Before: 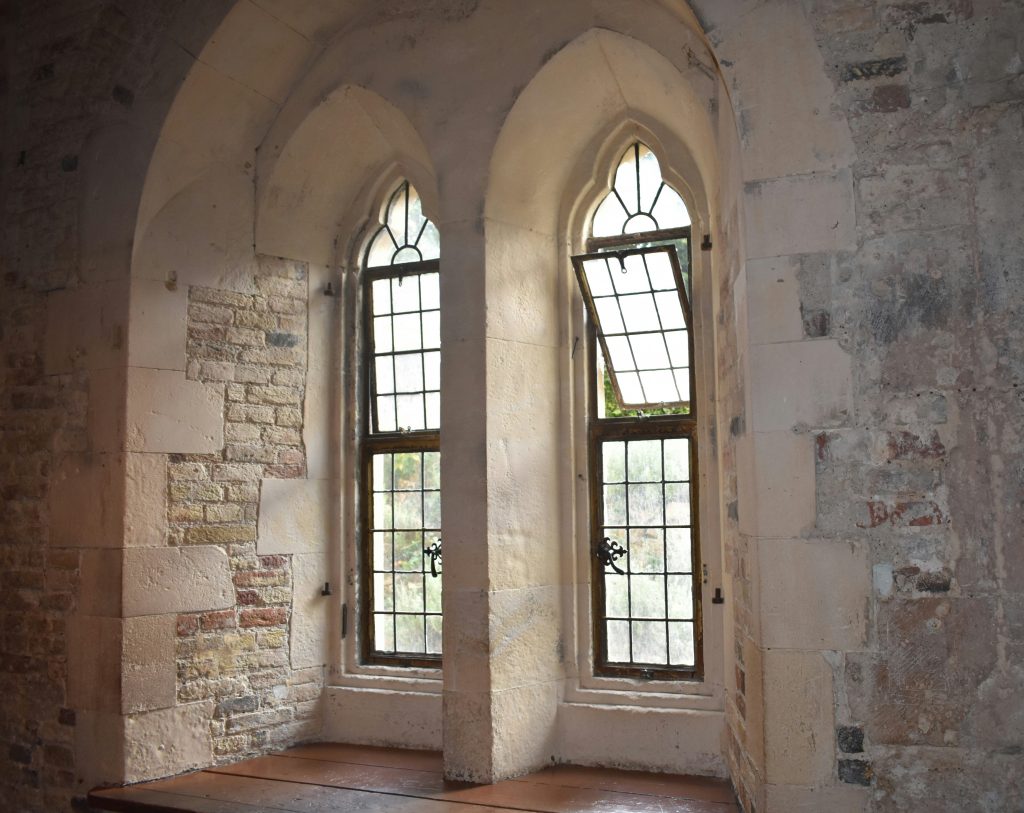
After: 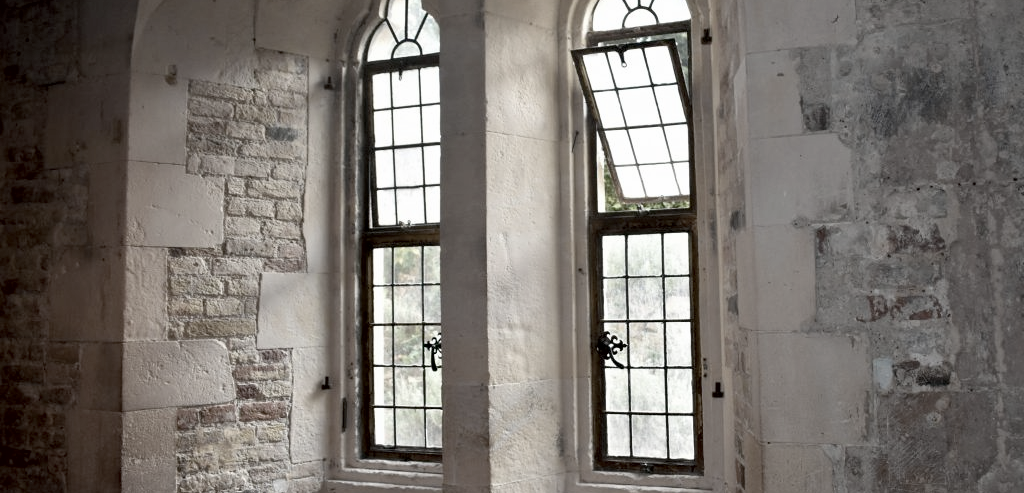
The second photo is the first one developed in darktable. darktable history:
exposure: black level correction 0.016, exposure -0.009 EV, compensate highlight preservation false
contrast brightness saturation: contrast 0.09, saturation 0.28
color zones: curves: ch1 [(0.238, 0.163) (0.476, 0.2) (0.733, 0.322) (0.848, 0.134)]
crop and rotate: top 25.357%, bottom 13.942%
